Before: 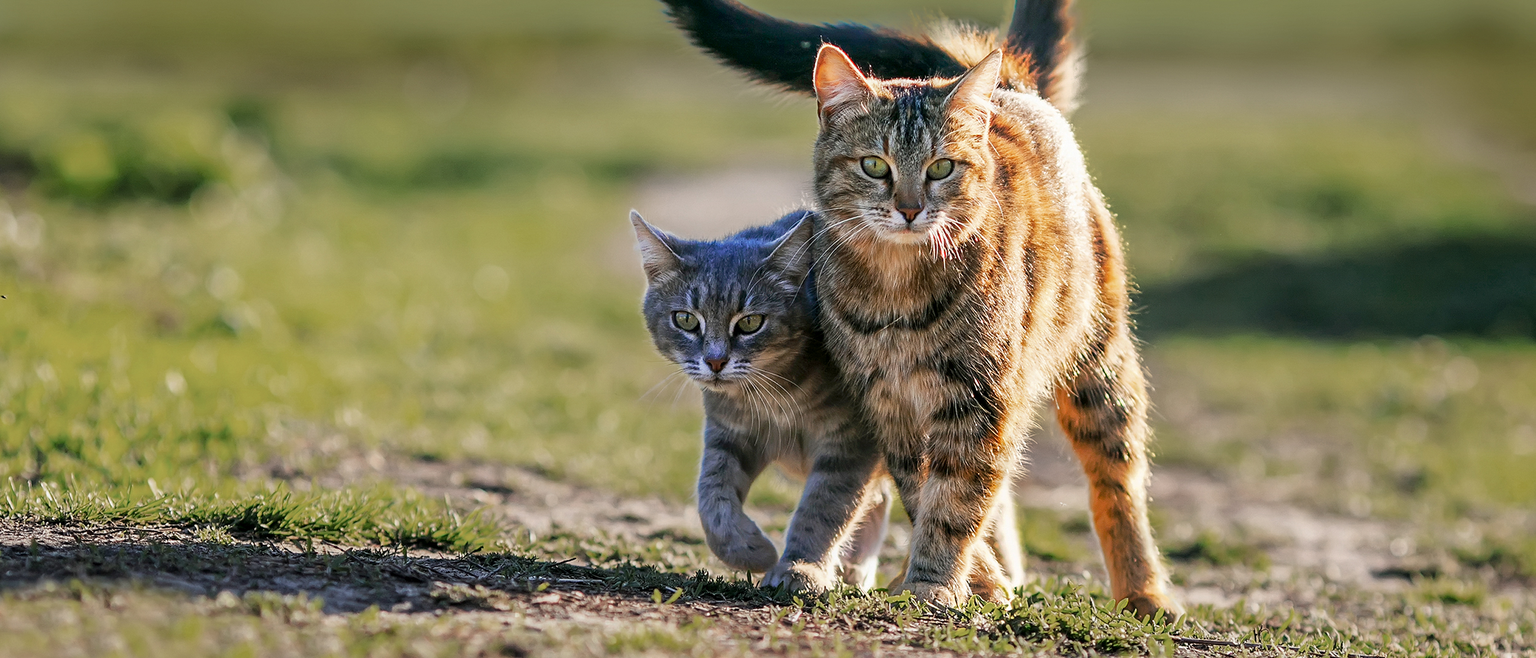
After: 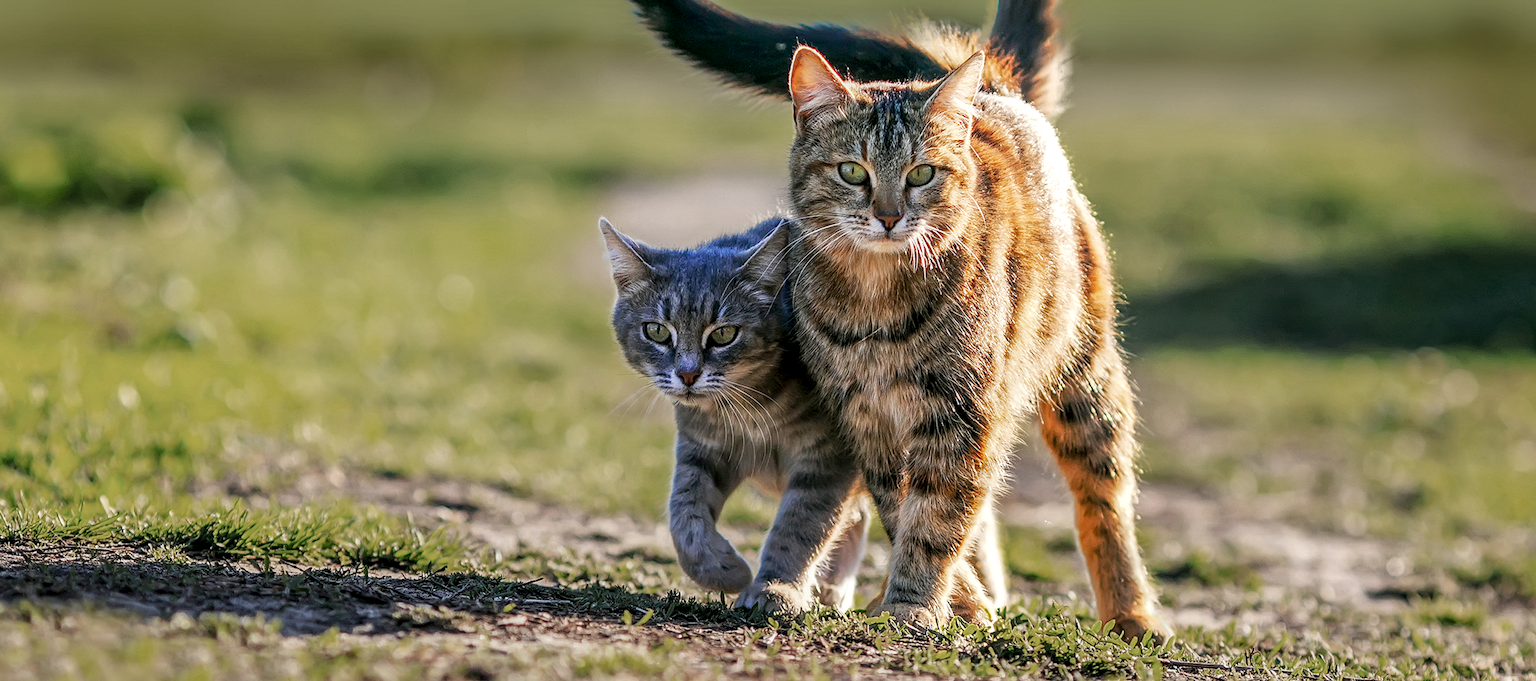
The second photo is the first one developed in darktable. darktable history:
local contrast: on, module defaults
crop and rotate: left 3.406%
tone equalizer: edges refinement/feathering 500, mask exposure compensation -1.57 EV, preserve details no
